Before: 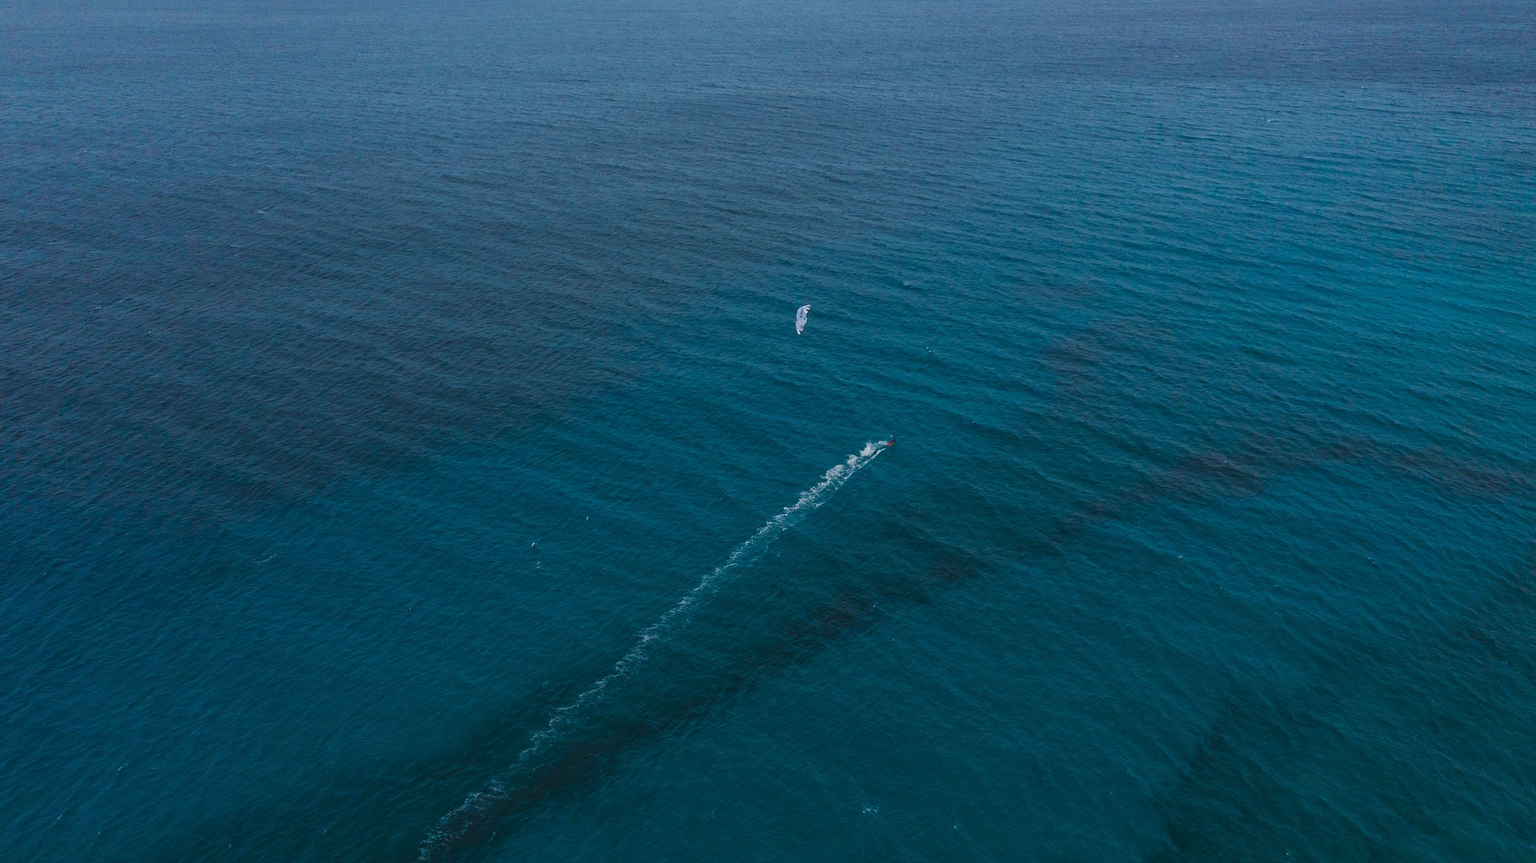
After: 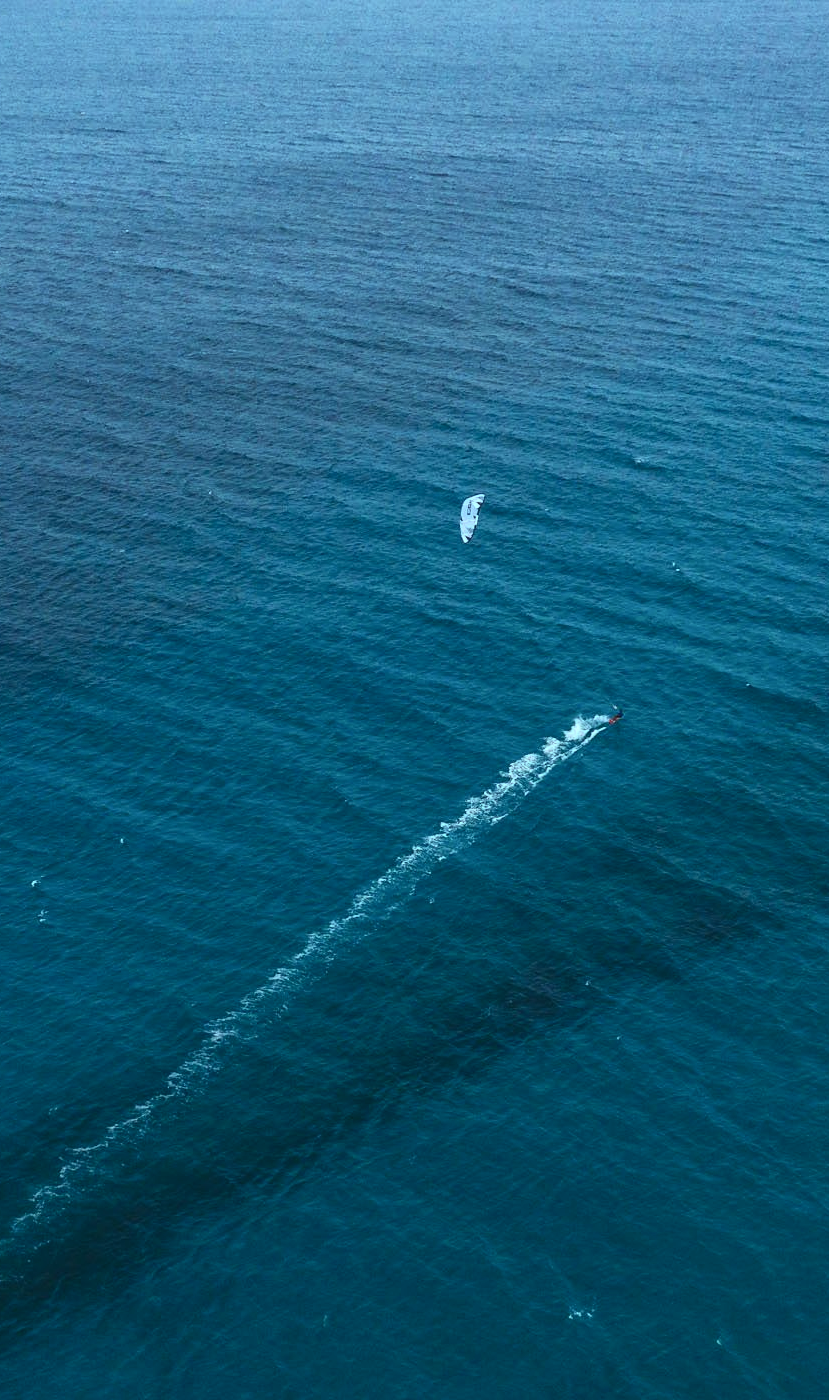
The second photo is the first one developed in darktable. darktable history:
crop: left 33.36%, right 33.36%
contrast brightness saturation: contrast 0.24, brightness 0.09
color balance: mode lift, gamma, gain (sRGB), lift [0.997, 0.979, 1.021, 1.011], gamma [1, 1.084, 0.916, 0.998], gain [1, 0.87, 1.13, 1.101], contrast 4.55%, contrast fulcrum 38.24%, output saturation 104.09%
exposure: exposure 0.3 EV, compensate highlight preservation false
